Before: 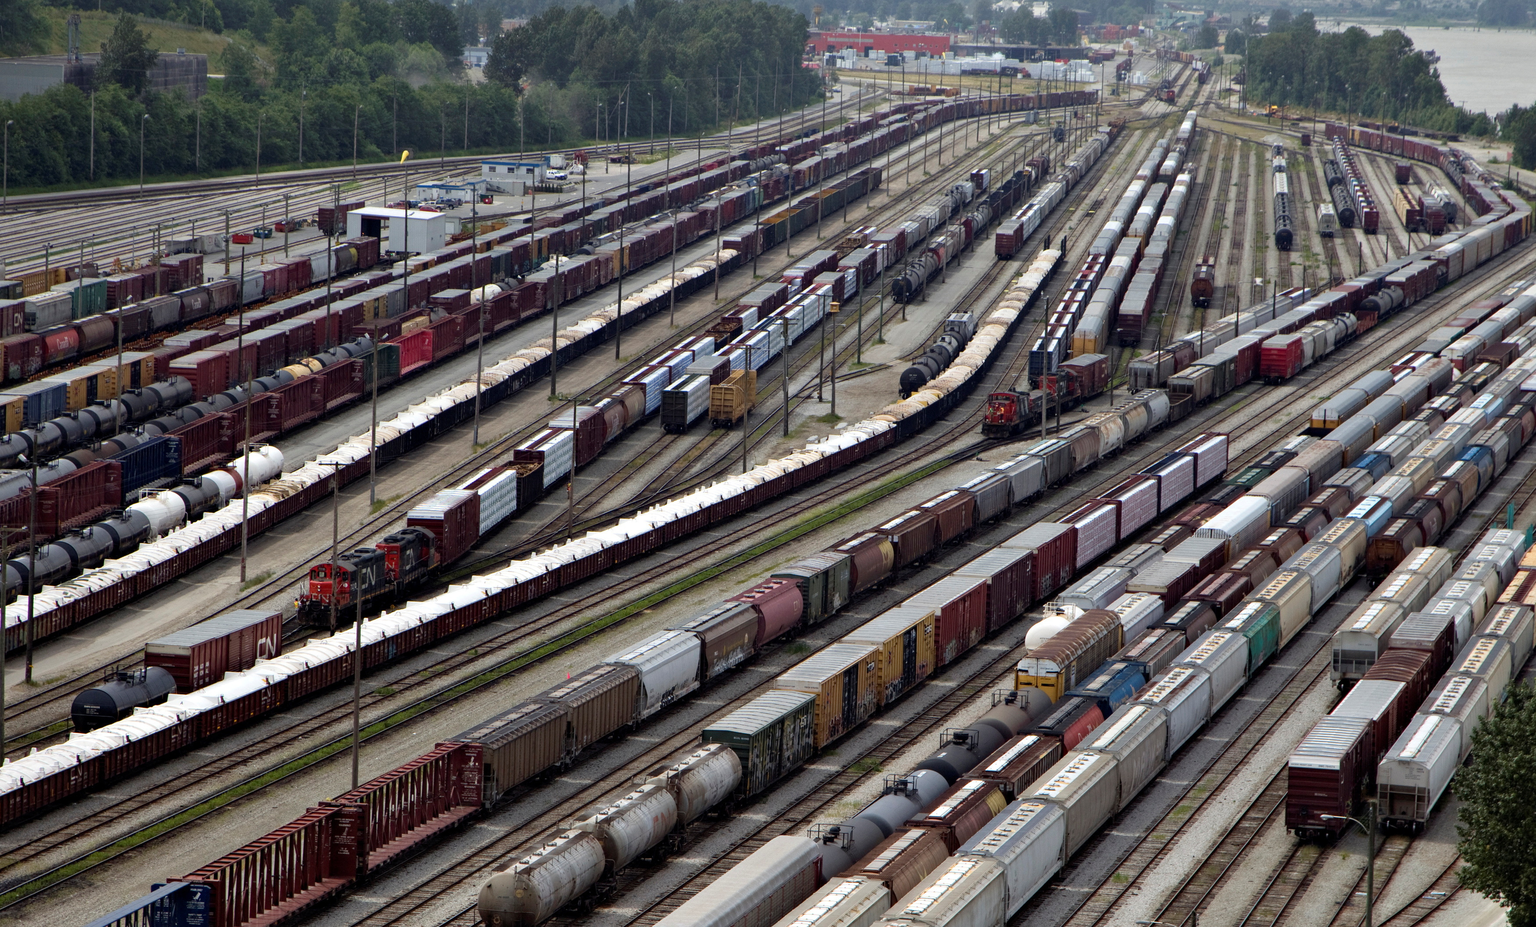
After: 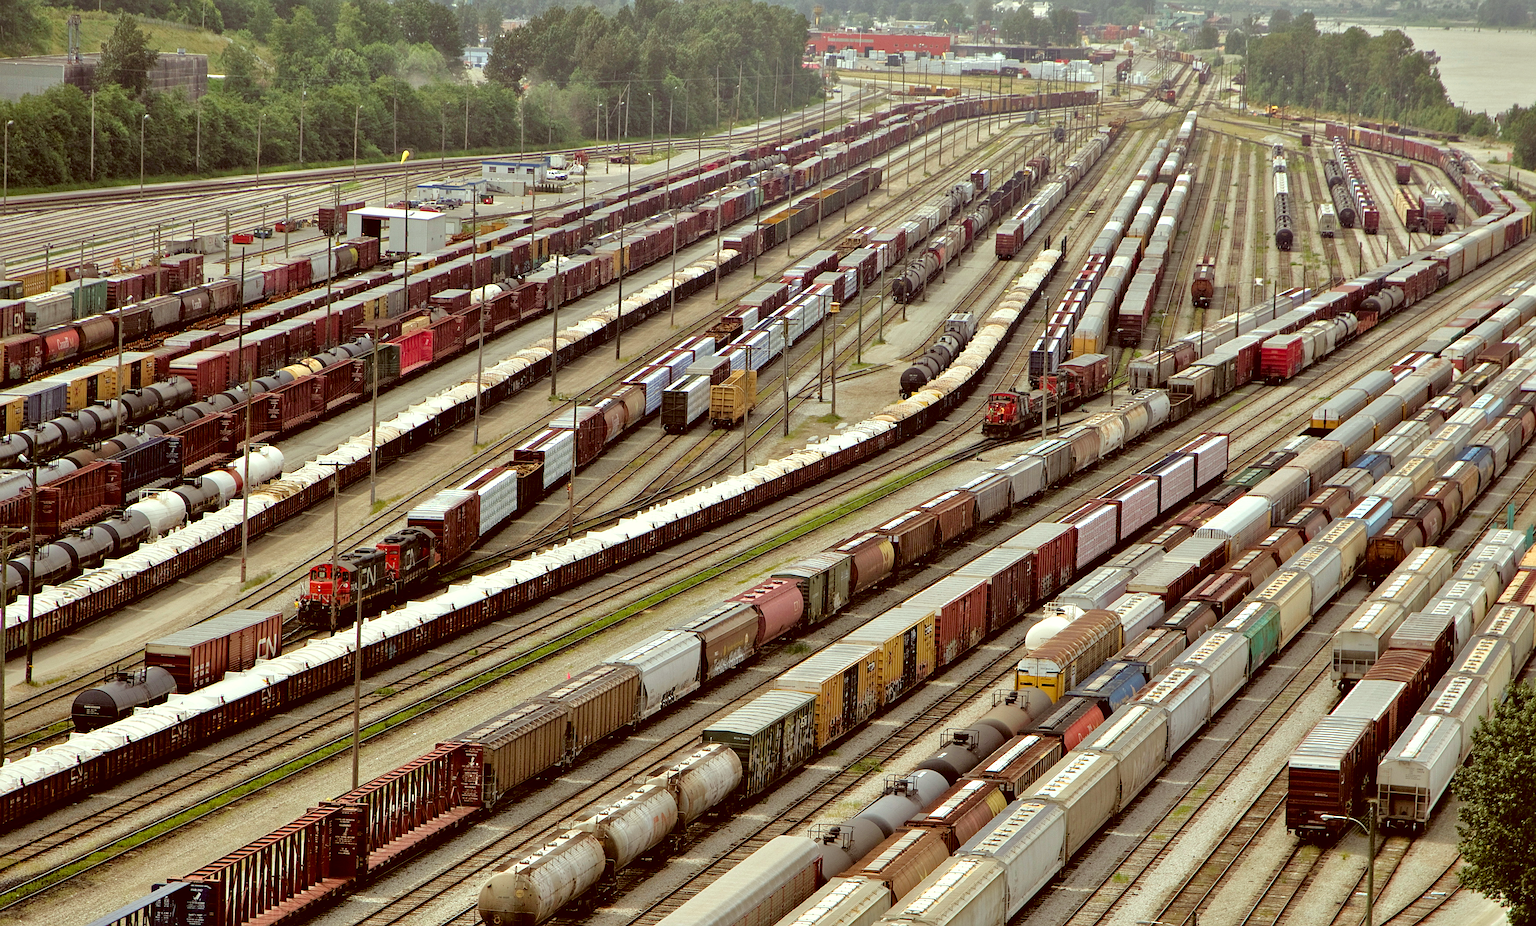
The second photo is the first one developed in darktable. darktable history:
sharpen: on, module defaults
tone equalizer: -7 EV 0.15 EV, -6 EV 0.6 EV, -5 EV 1.15 EV, -4 EV 1.33 EV, -3 EV 1.15 EV, -2 EV 0.6 EV, -1 EV 0.15 EV, mask exposure compensation -0.5 EV
color correction: highlights a* -5.94, highlights b* 9.48, shadows a* 10.12, shadows b* 23.94
